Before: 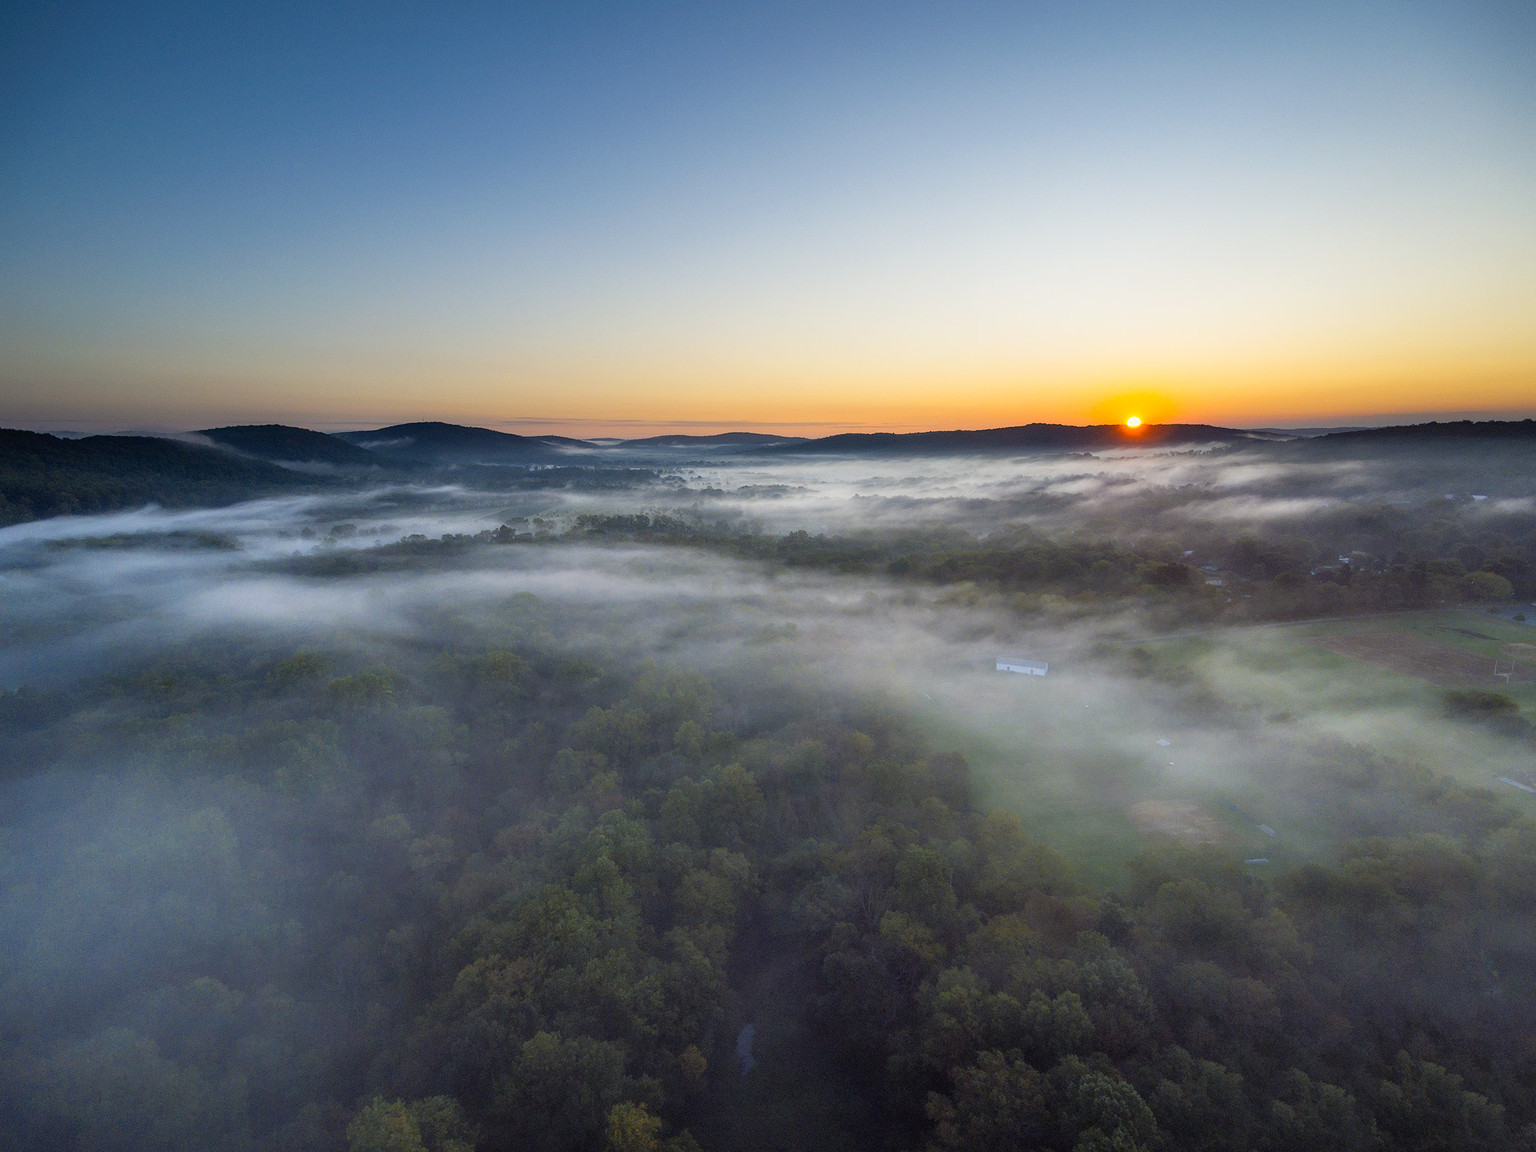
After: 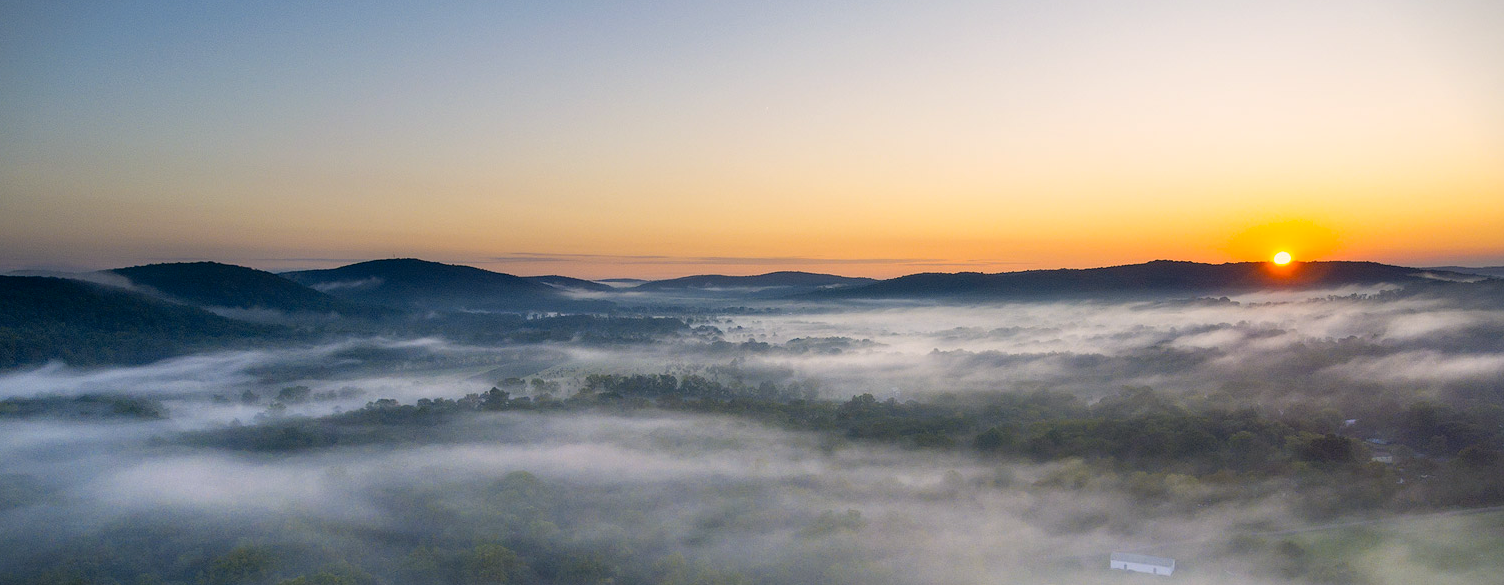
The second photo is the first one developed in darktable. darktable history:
color correction: highlights a* 5.47, highlights b* 5.32, shadows a* -4.27, shadows b* -5.01
crop: left 7.076%, top 18.737%, right 14.42%, bottom 40.506%
vignetting: fall-off start 99.69%, width/height ratio 1.325
